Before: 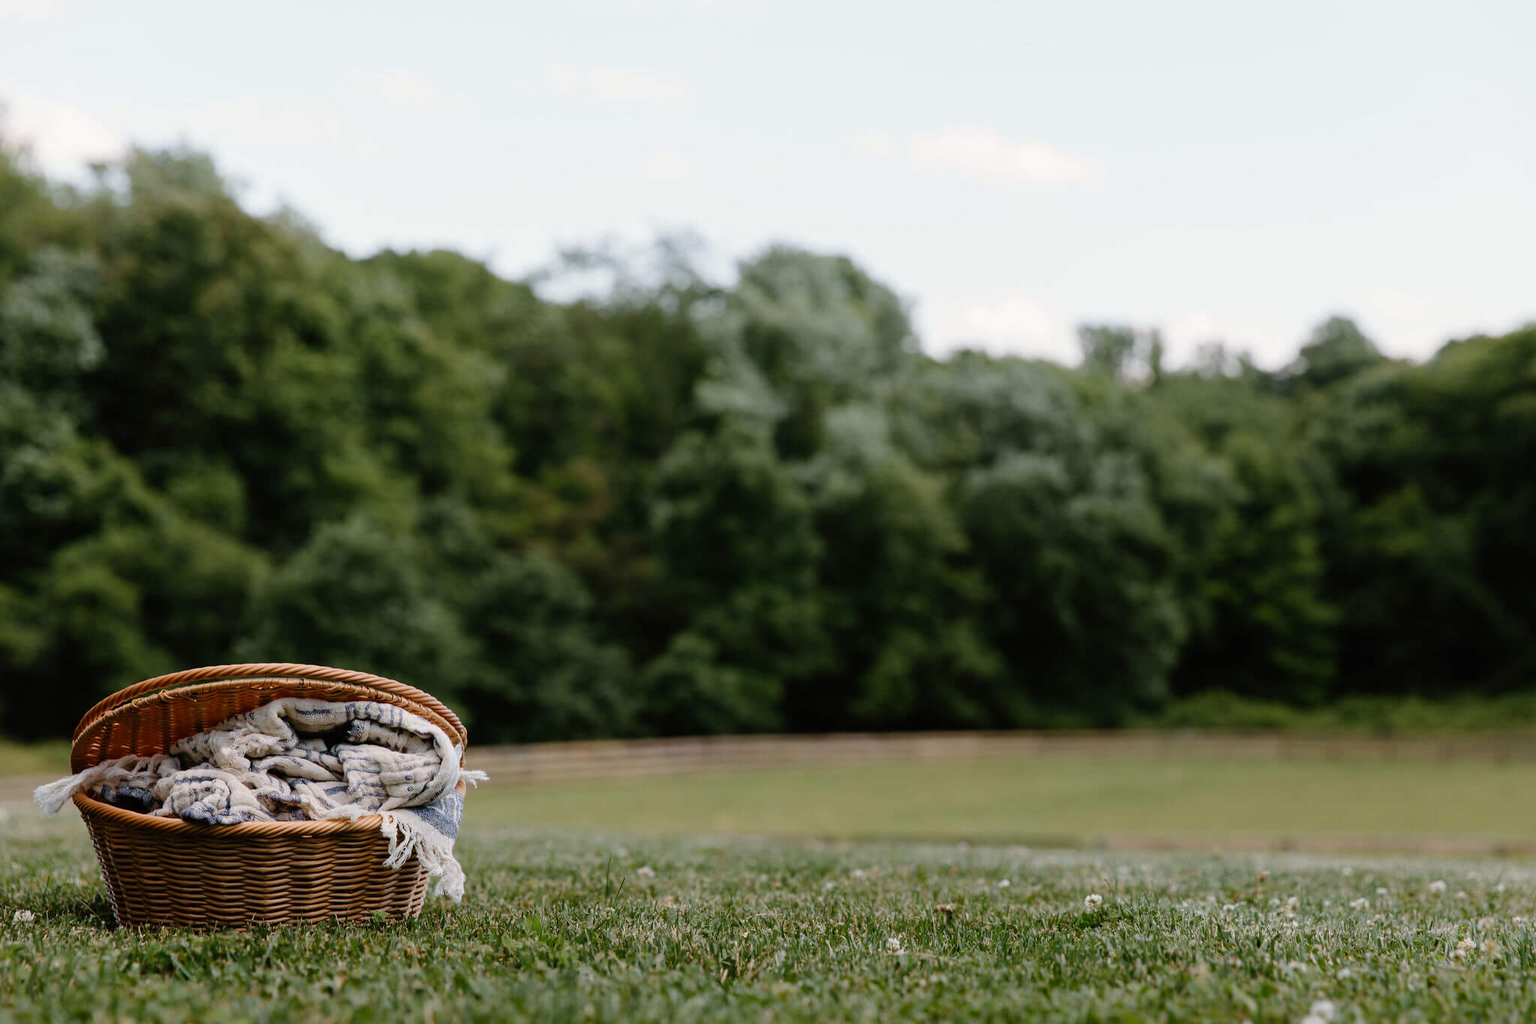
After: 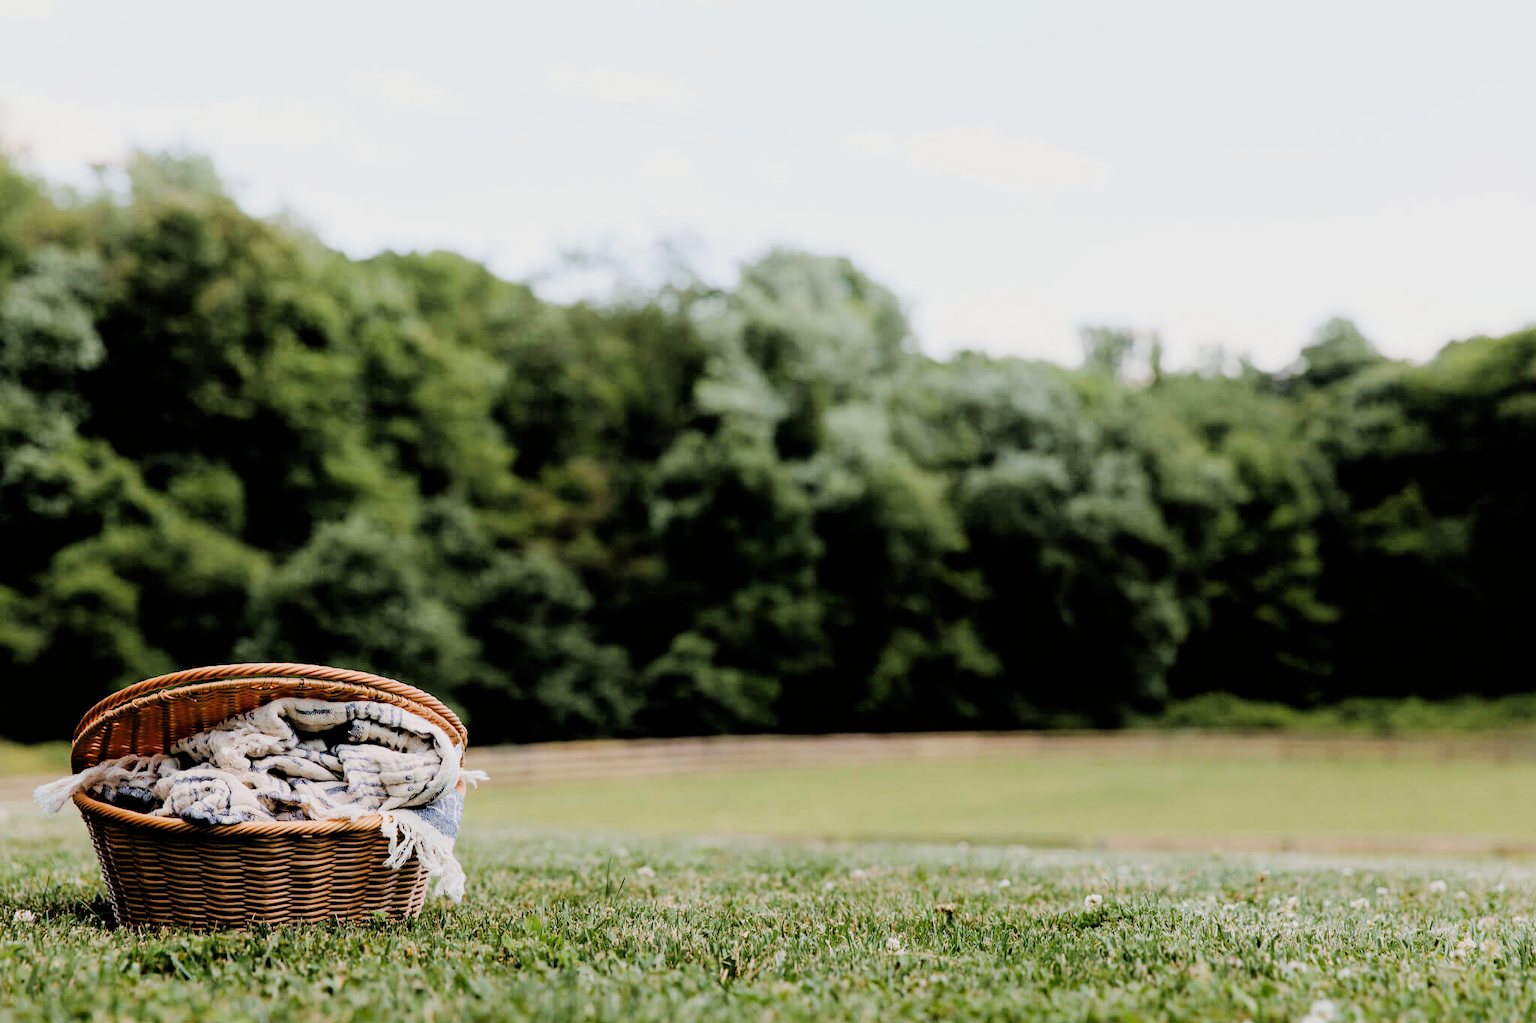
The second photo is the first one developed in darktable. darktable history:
filmic rgb: black relative exposure -4.14 EV, white relative exposure 5.1 EV, hardness 2.11, contrast 1.165
exposure: black level correction 0, exposure 1 EV, compensate exposure bias true, compensate highlight preservation false
